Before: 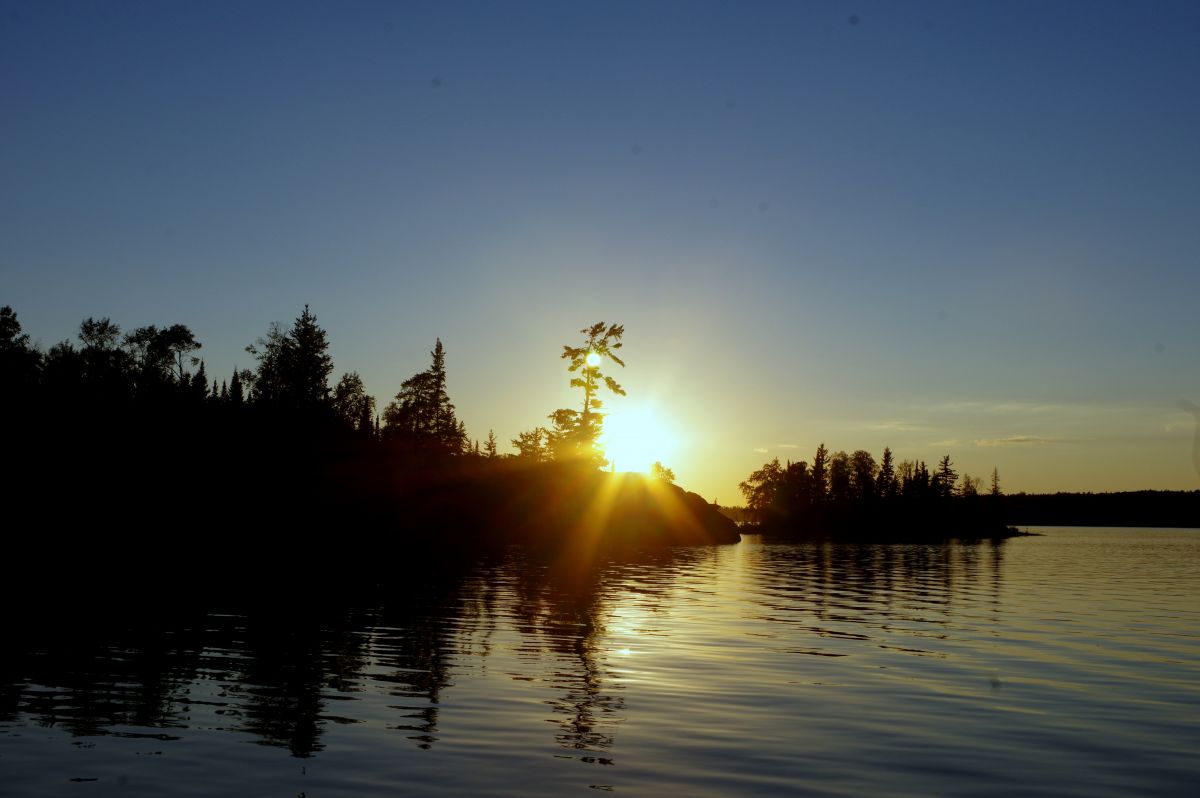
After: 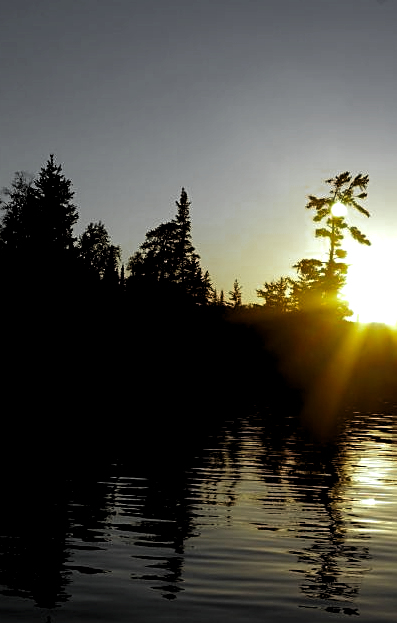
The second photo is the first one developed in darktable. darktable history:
crop and rotate: left 21.302%, top 18.894%, right 45.551%, bottom 3.003%
color zones: curves: ch0 [(0.004, 0.388) (0.125, 0.392) (0.25, 0.404) (0.375, 0.5) (0.5, 0.5) (0.625, 0.5) (0.75, 0.5) (0.875, 0.5)]; ch1 [(0, 0.5) (0.125, 0.5) (0.25, 0.5) (0.375, 0.124) (0.524, 0.124) (0.645, 0.128) (0.789, 0.132) (0.914, 0.096) (0.998, 0.068)]
sharpen: on, module defaults
levels: levels [0.129, 0.519, 0.867]
